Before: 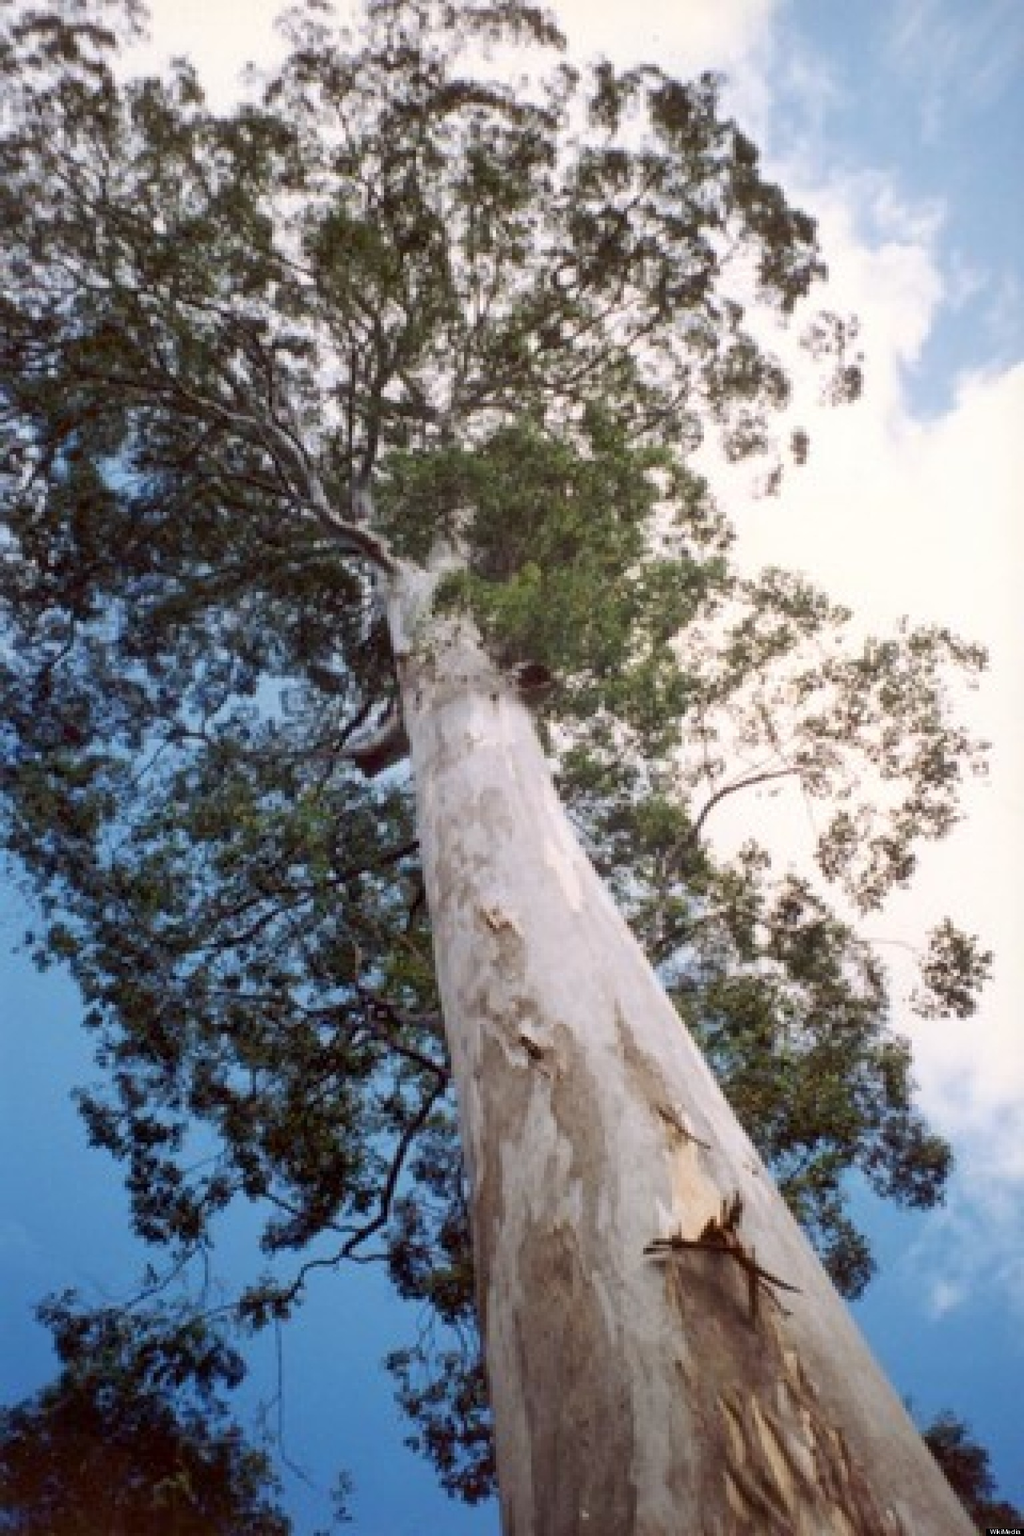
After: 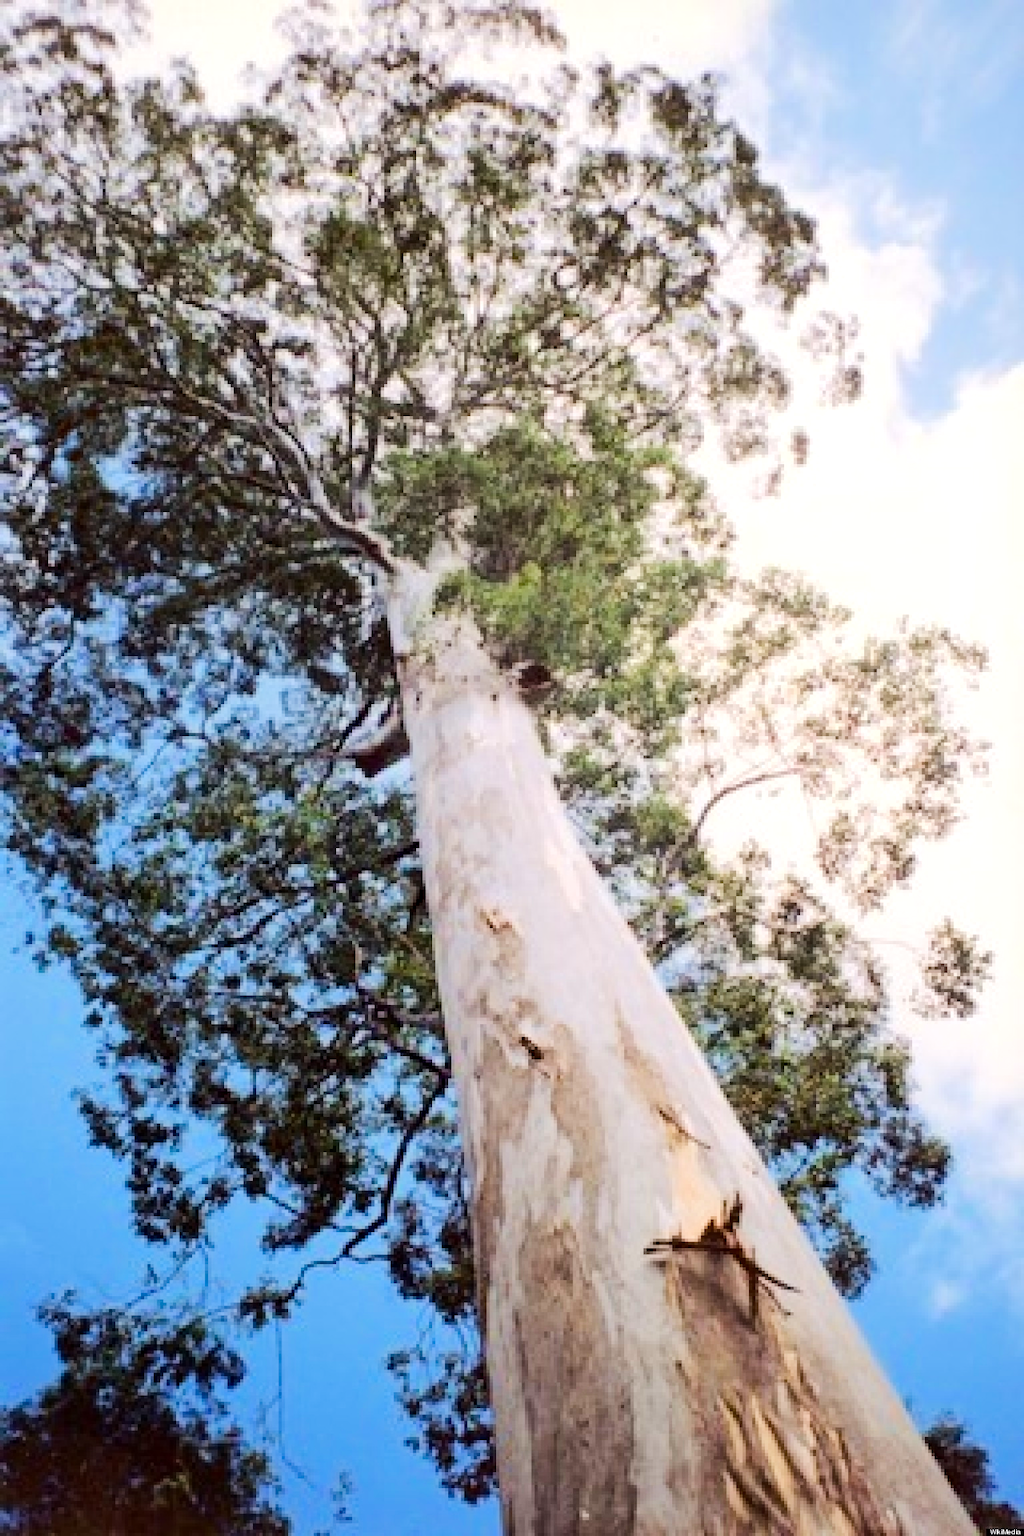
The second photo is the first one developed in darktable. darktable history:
tone equalizer: -7 EV 0.143 EV, -6 EV 0.583 EV, -5 EV 1.17 EV, -4 EV 1.32 EV, -3 EV 1.12 EV, -2 EV 0.6 EV, -1 EV 0.157 EV, edges refinement/feathering 500, mask exposure compensation -1.57 EV, preserve details no
haze removal: adaptive false
